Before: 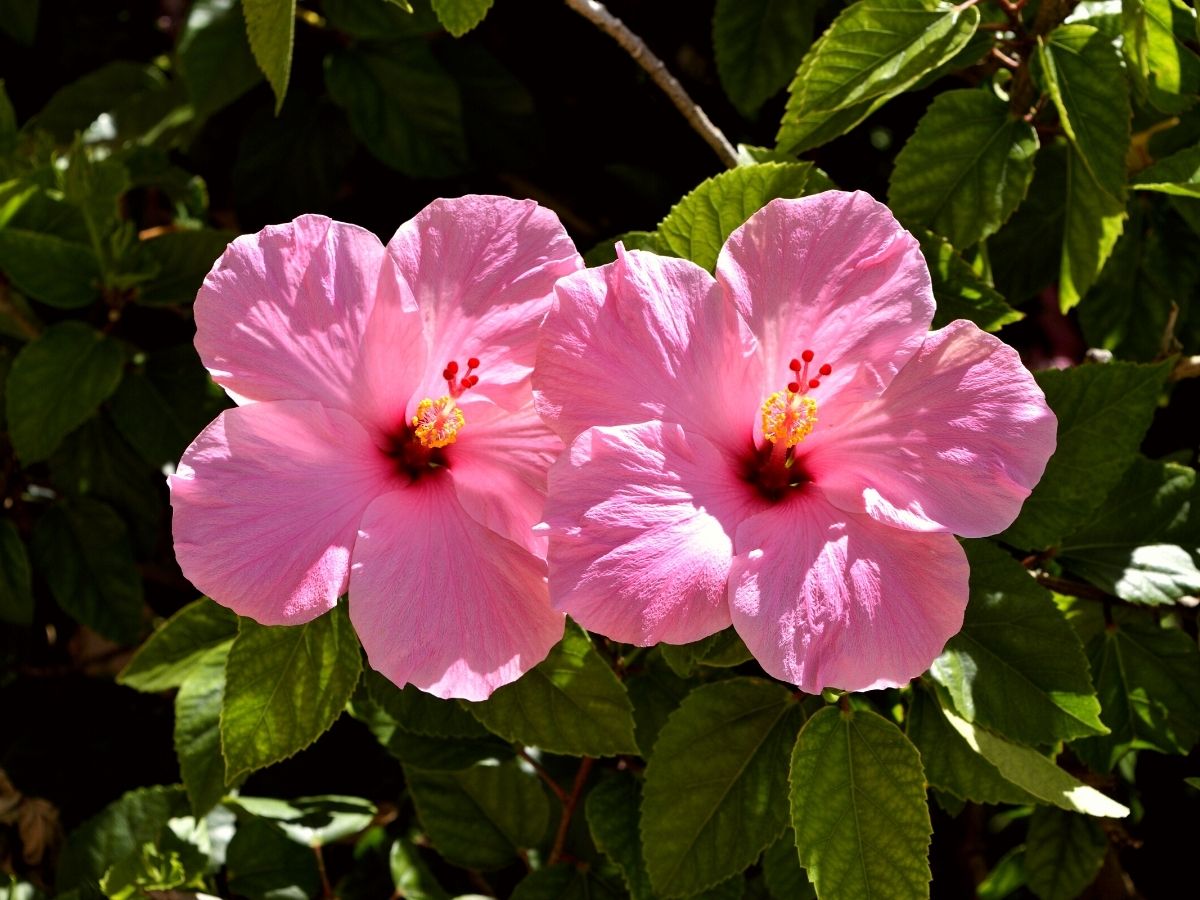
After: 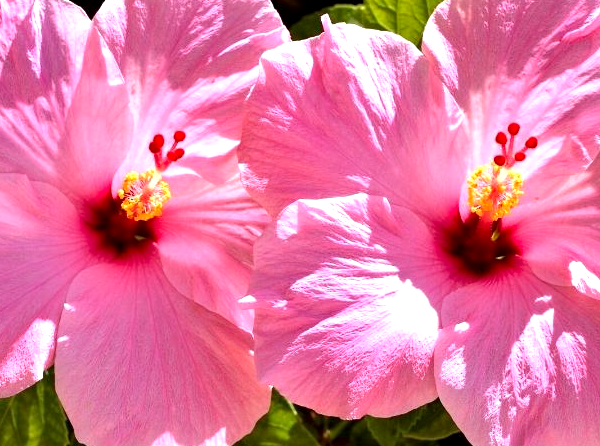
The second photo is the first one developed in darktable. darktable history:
shadows and highlights: soften with gaussian
exposure: black level correction 0.001, exposure 0.672 EV, compensate highlight preservation false
crop: left 24.559%, top 25.223%, right 25.439%, bottom 25.201%
